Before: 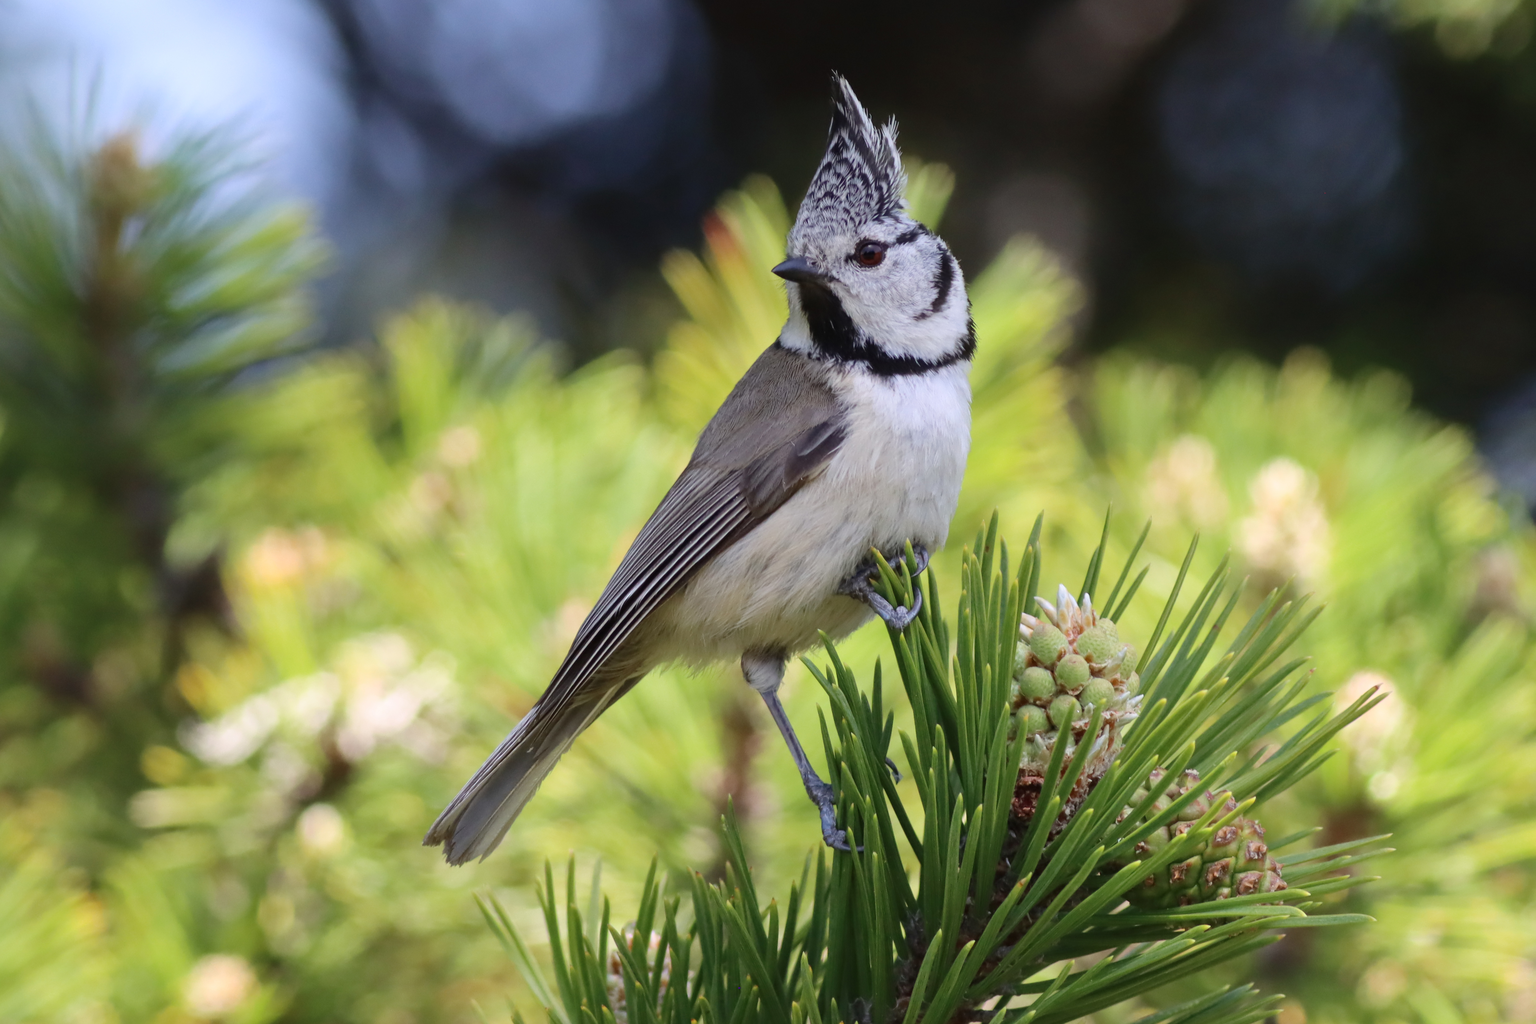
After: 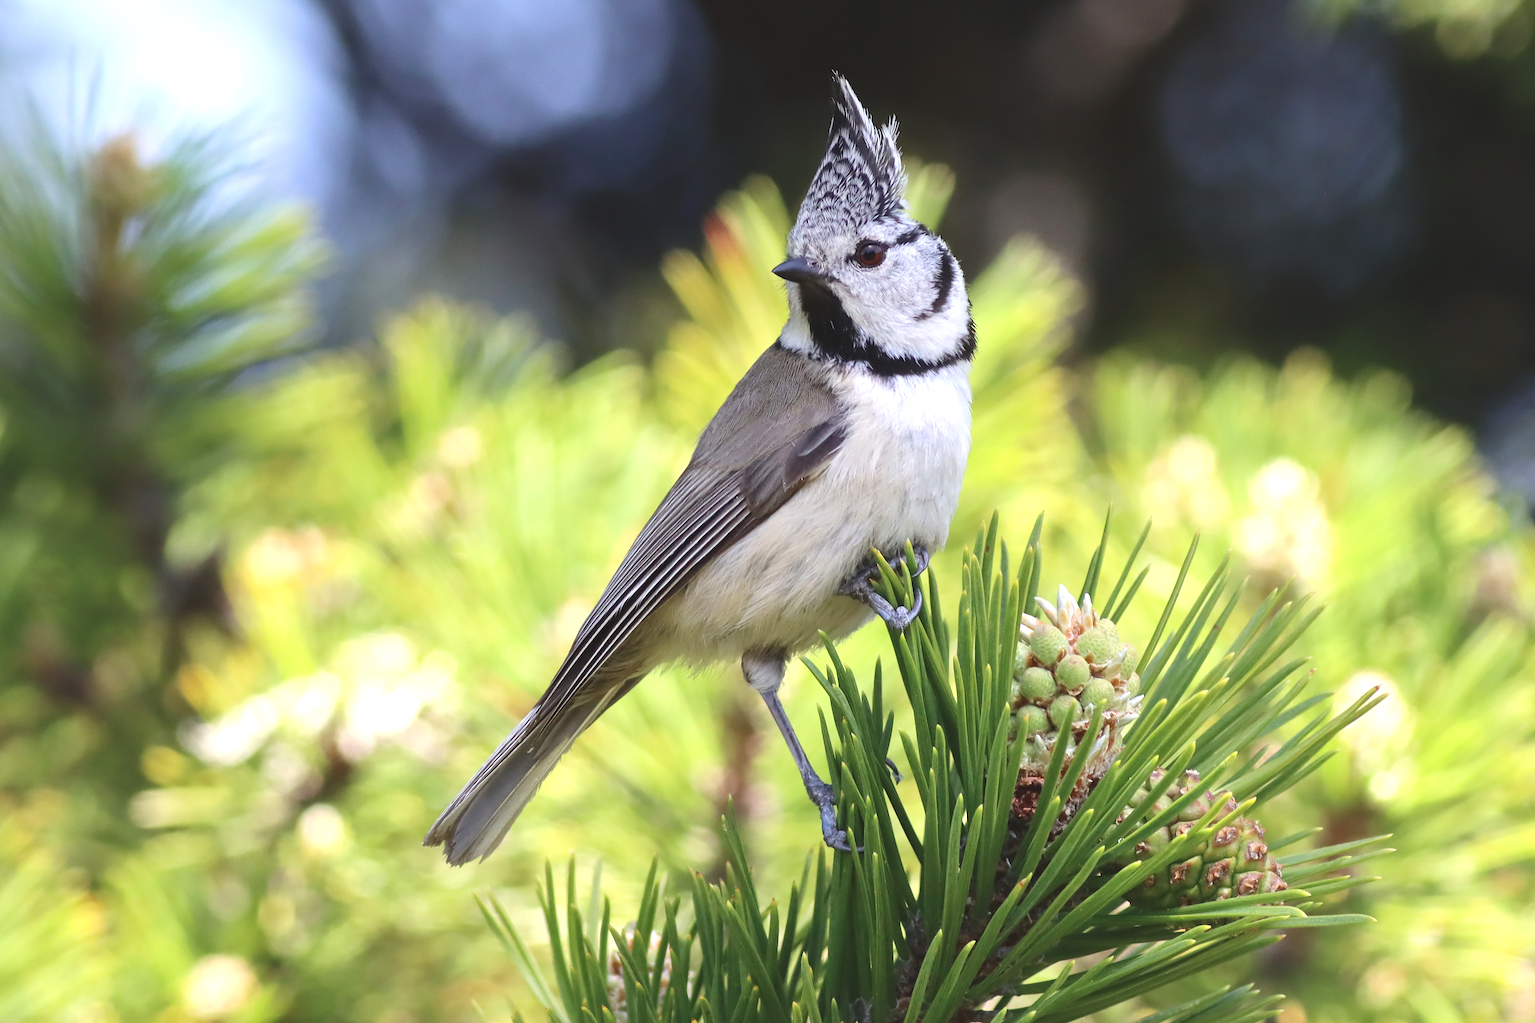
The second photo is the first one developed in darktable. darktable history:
exposure: black level correction -0.005, exposure 0.615 EV, compensate highlight preservation false
sharpen: on, module defaults
